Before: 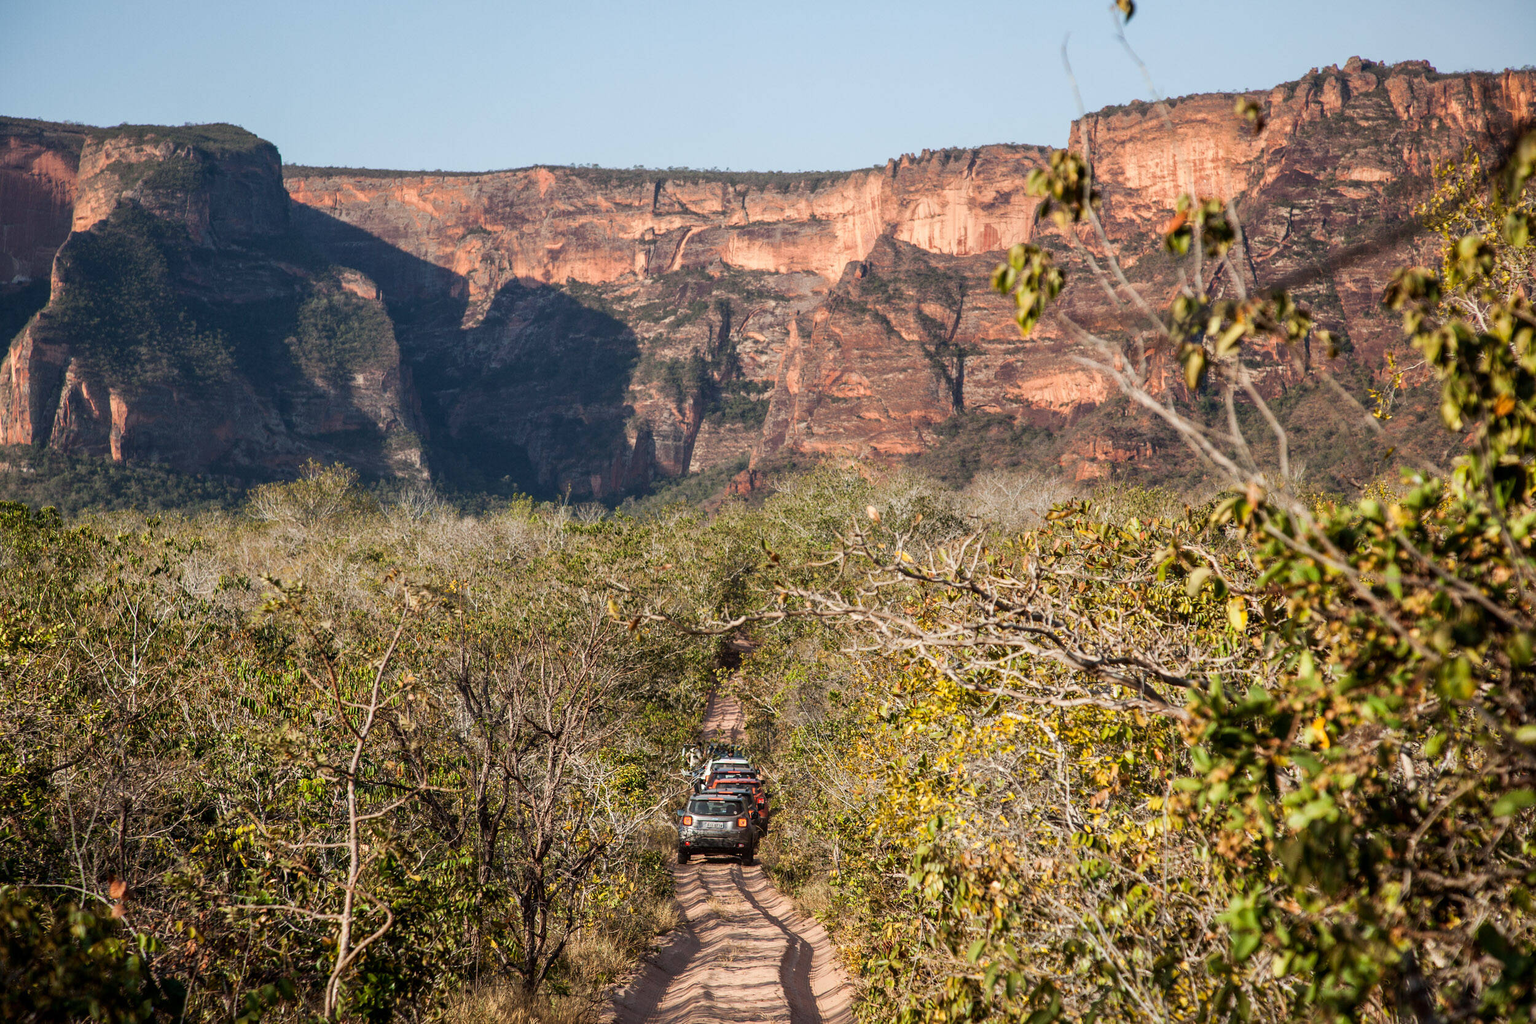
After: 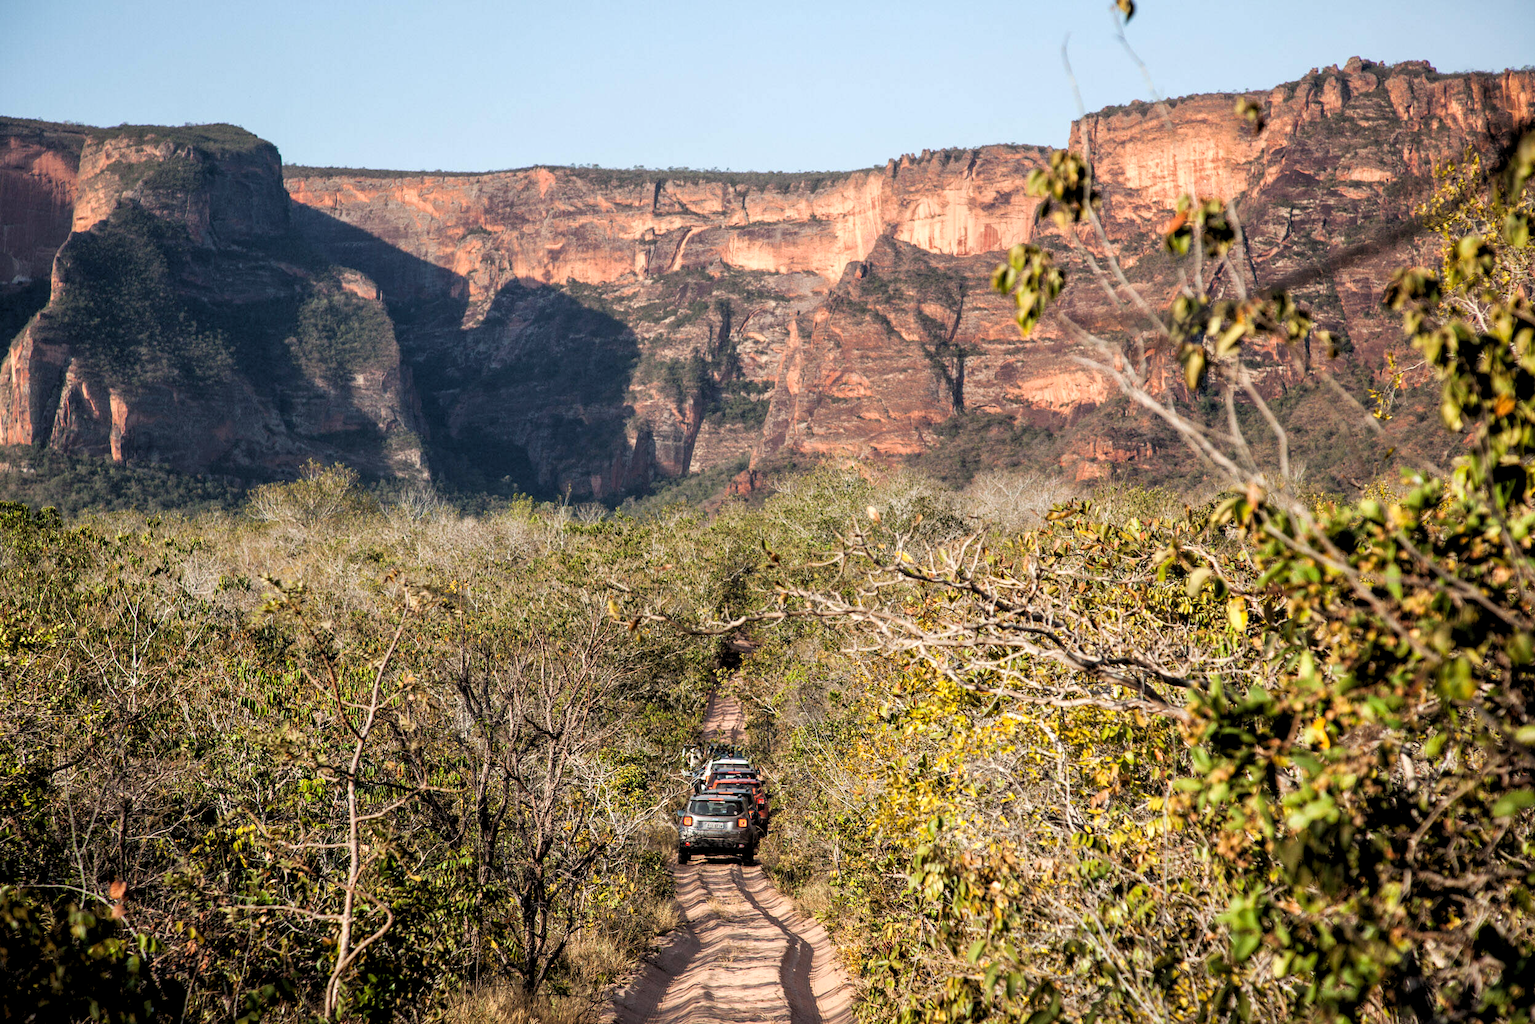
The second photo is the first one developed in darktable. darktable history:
tone equalizer: on, module defaults
rgb levels: levels [[0.01, 0.419, 0.839], [0, 0.5, 1], [0, 0.5, 1]]
